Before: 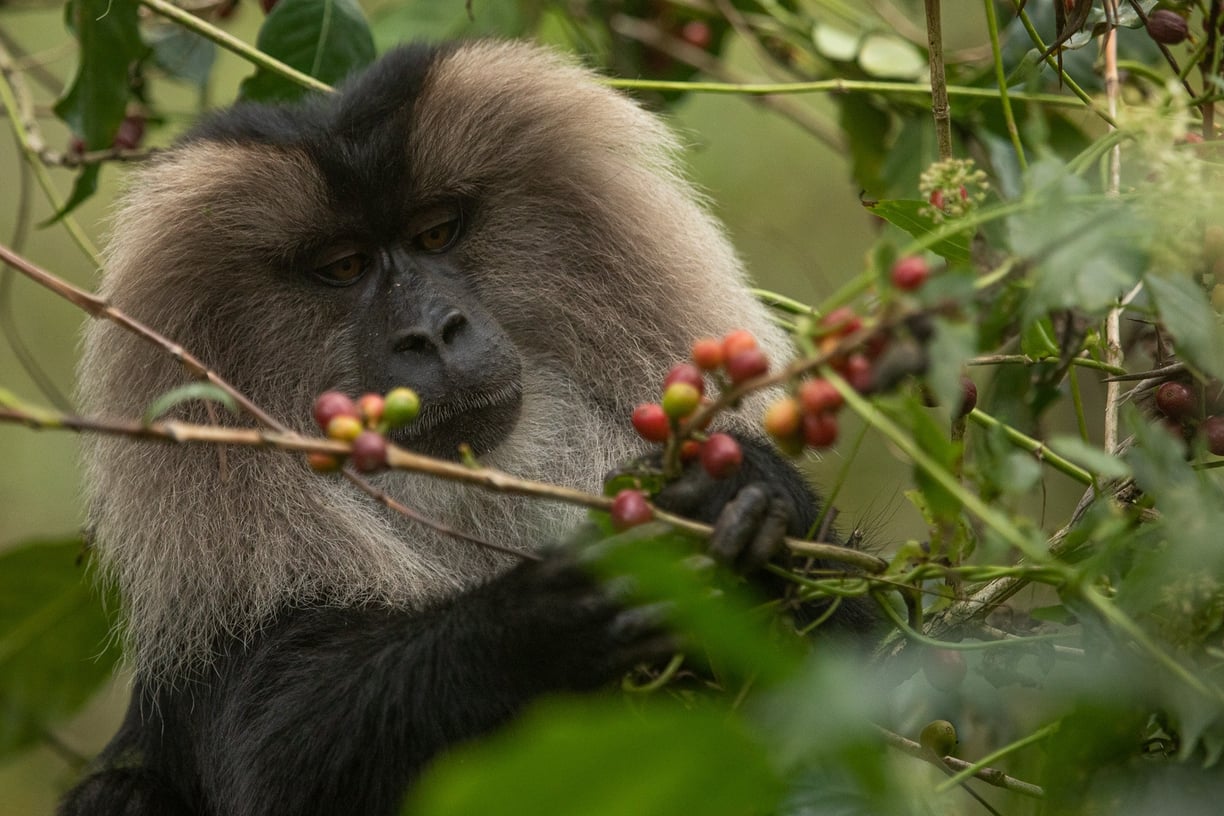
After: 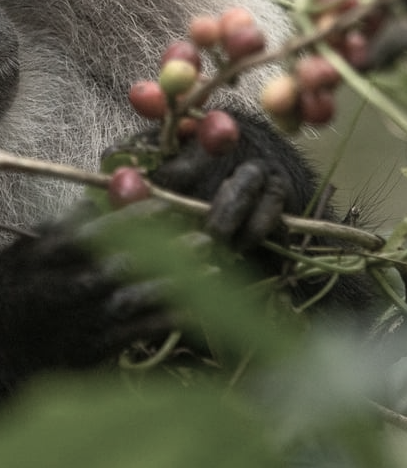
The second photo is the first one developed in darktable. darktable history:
color zones: curves: ch0 [(0, 0.6) (0.129, 0.585) (0.193, 0.596) (0.429, 0.5) (0.571, 0.5) (0.714, 0.5) (0.857, 0.5) (1, 0.6)]; ch1 [(0, 0.453) (0.112, 0.245) (0.213, 0.252) (0.429, 0.233) (0.571, 0.231) (0.683, 0.242) (0.857, 0.296) (1, 0.453)]
crop: left 41.12%, top 39.6%, right 25.626%, bottom 3.013%
